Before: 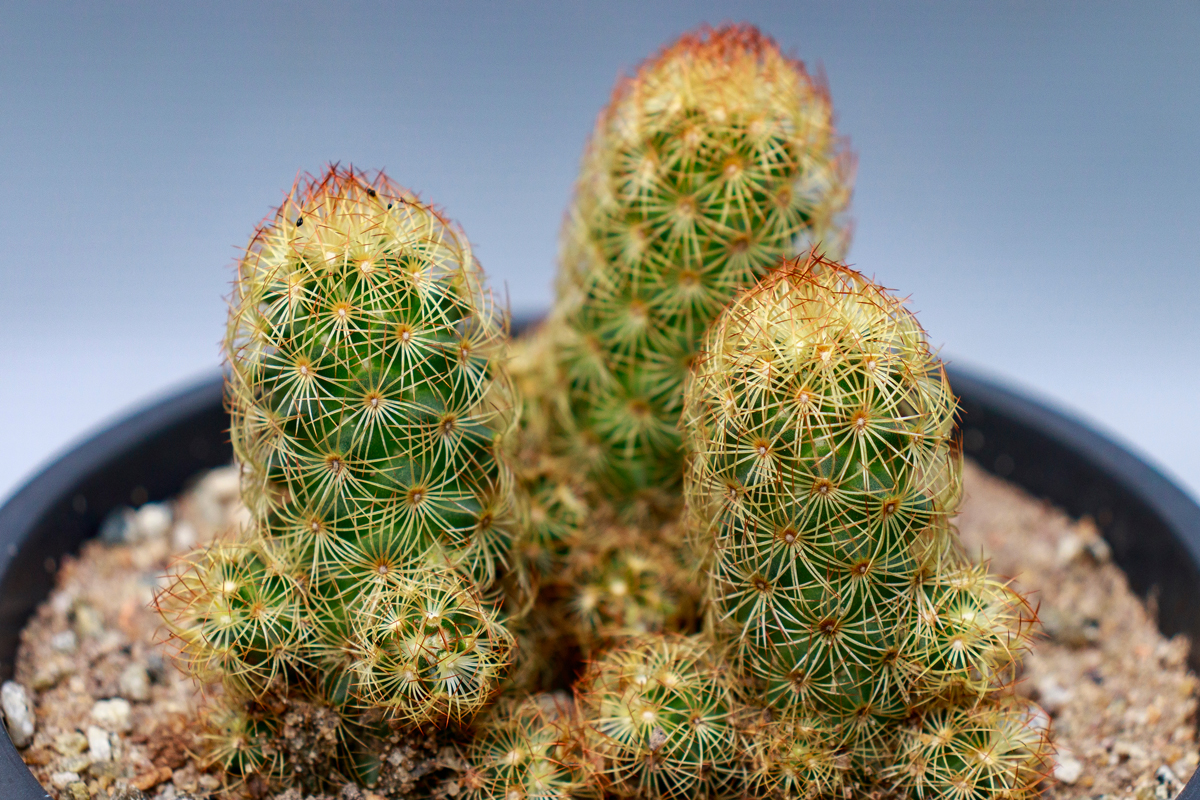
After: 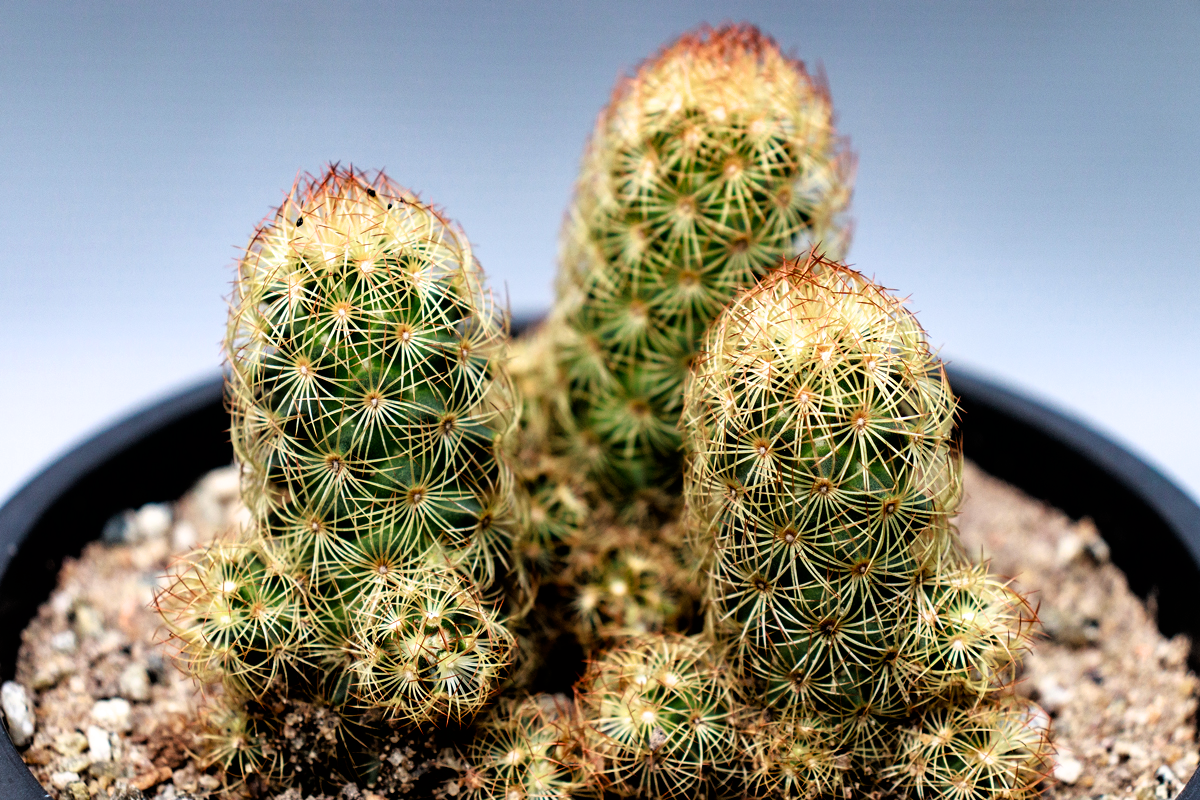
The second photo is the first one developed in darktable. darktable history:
filmic rgb: black relative exposure -3.63 EV, white relative exposure 2.16 EV, hardness 3.62
exposure: compensate highlight preservation false
